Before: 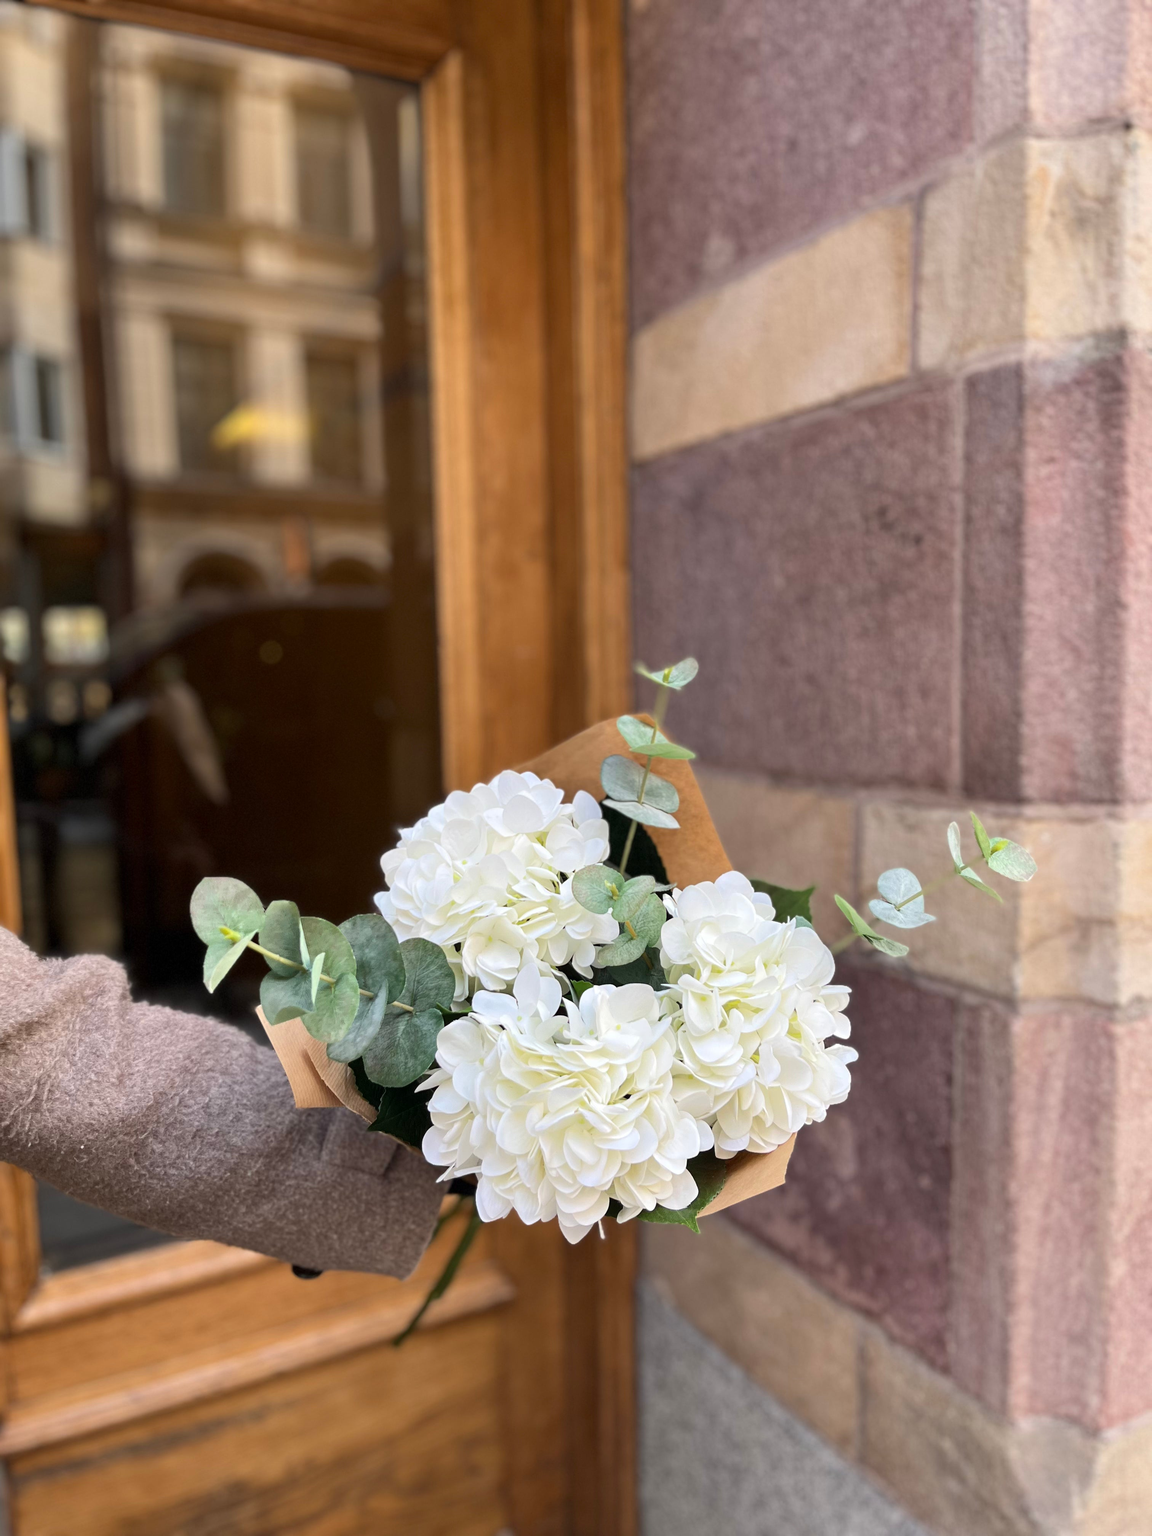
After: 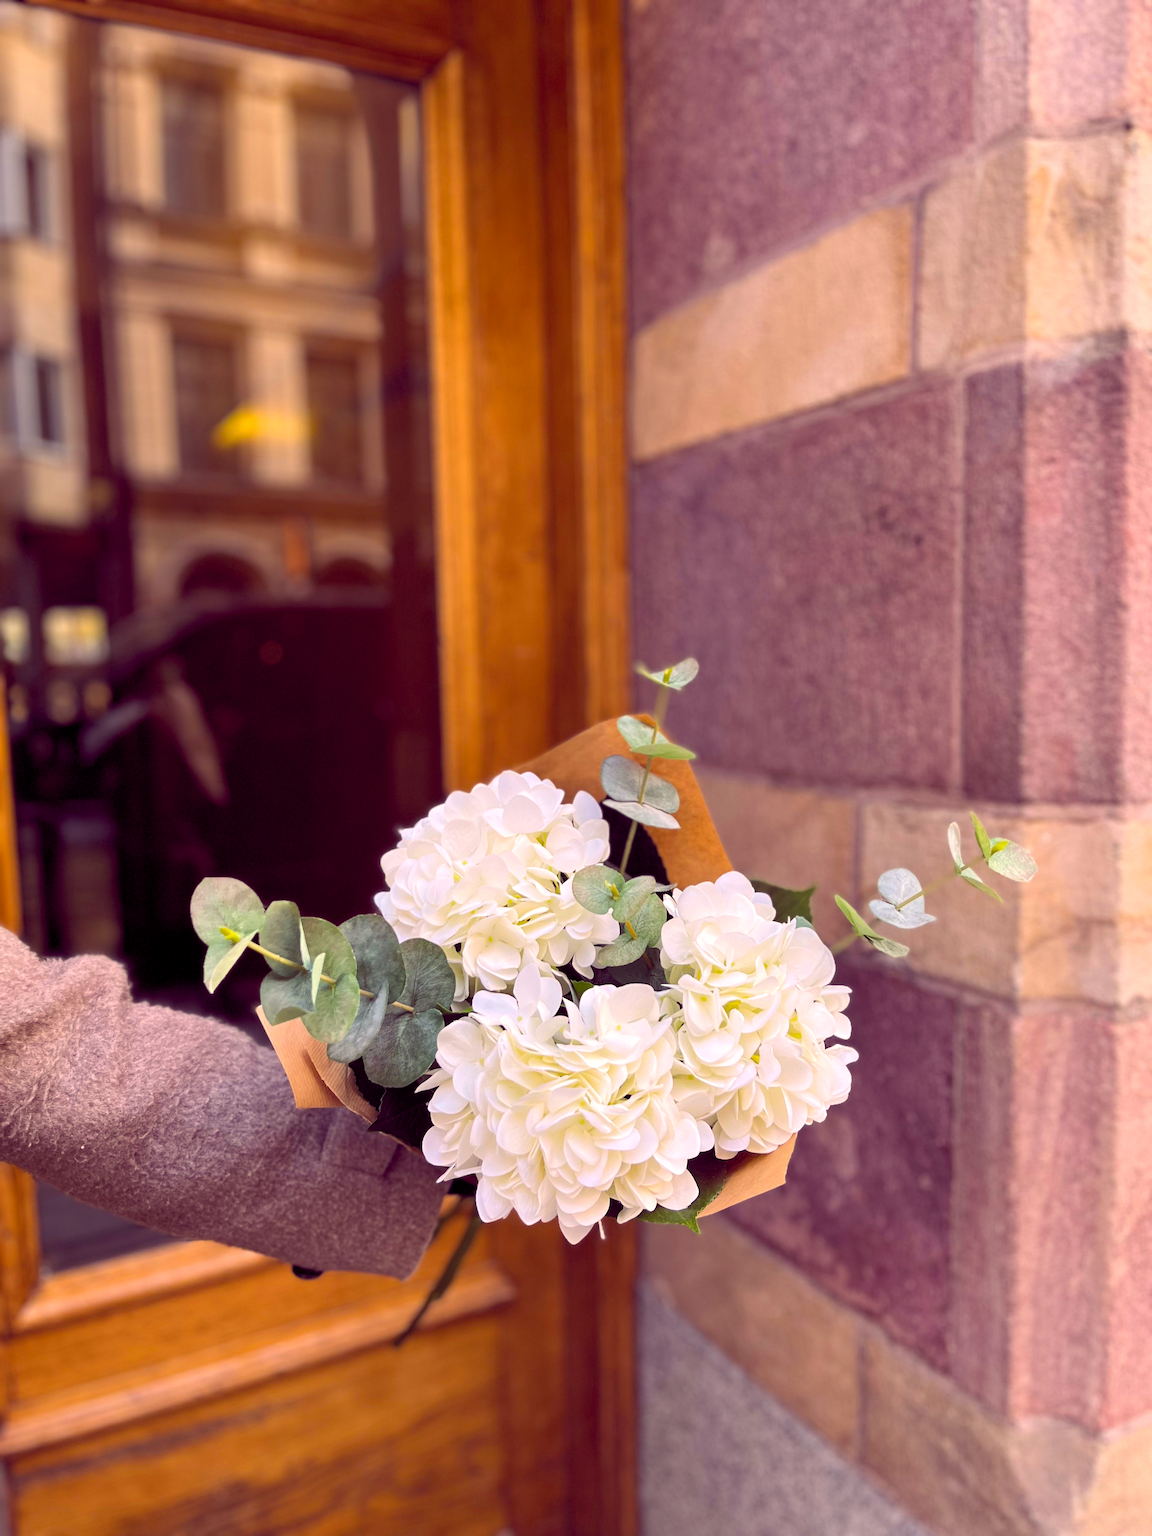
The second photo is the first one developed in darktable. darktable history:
exposure: compensate highlight preservation false
color balance rgb: shadows lift › chroma 6.43%, shadows lift › hue 305.74°, highlights gain › chroma 2.43%, highlights gain › hue 35.74°, global offset › chroma 0.28%, global offset › hue 320.29°, linear chroma grading › global chroma 5.5%, perceptual saturation grading › global saturation 30%, contrast 5.15%
